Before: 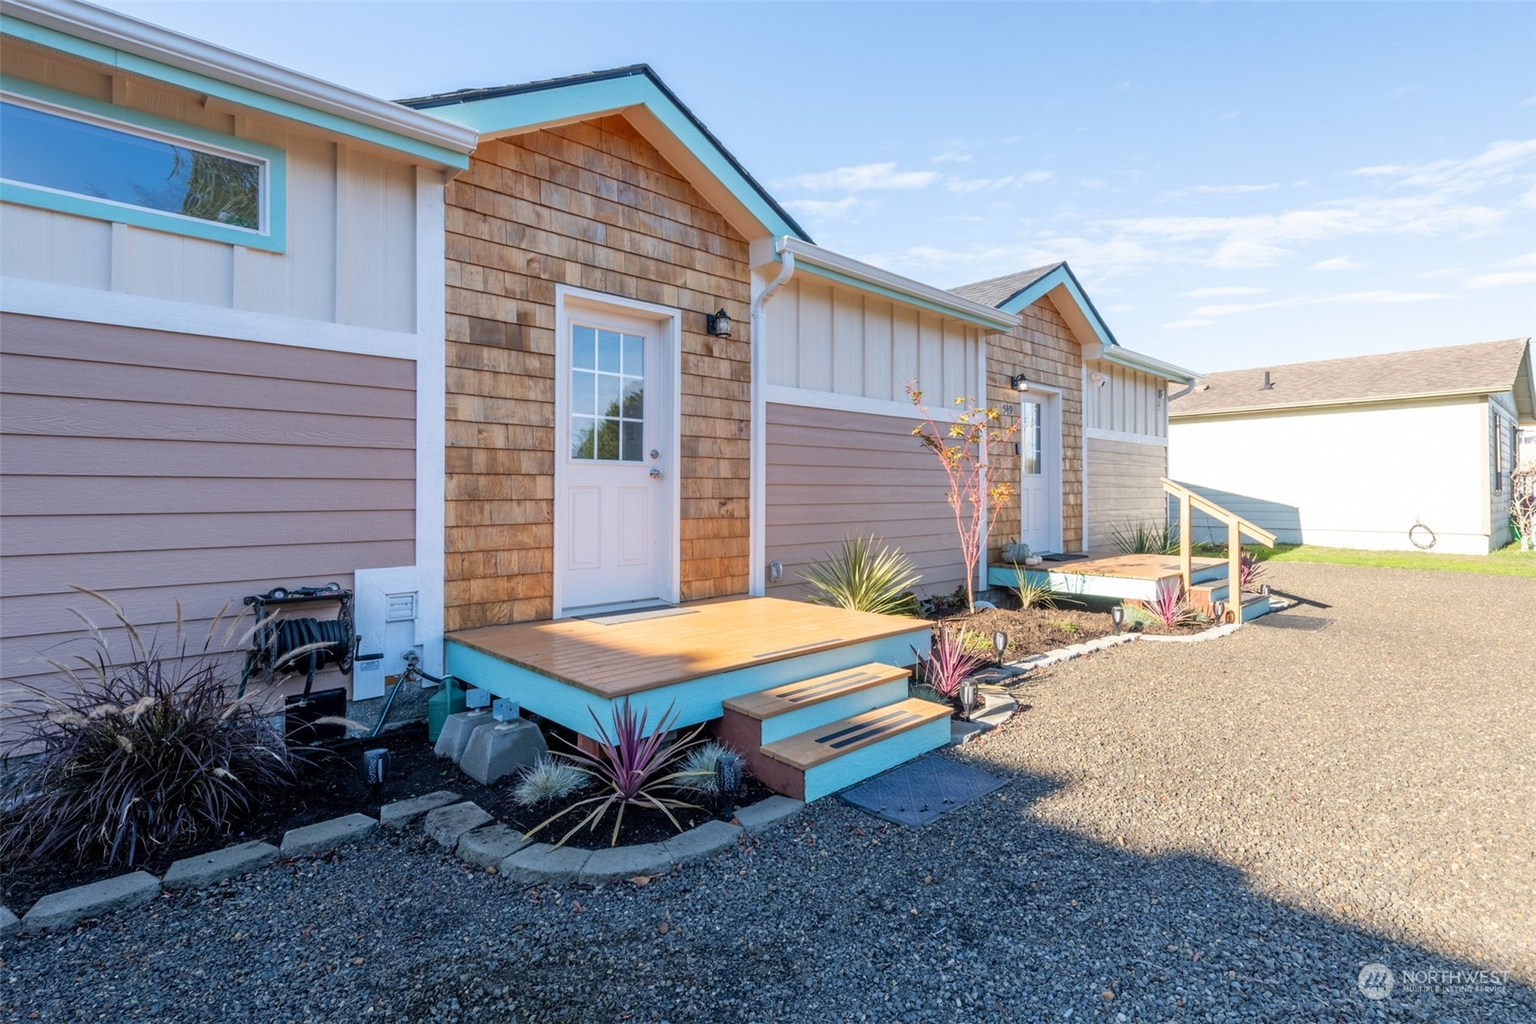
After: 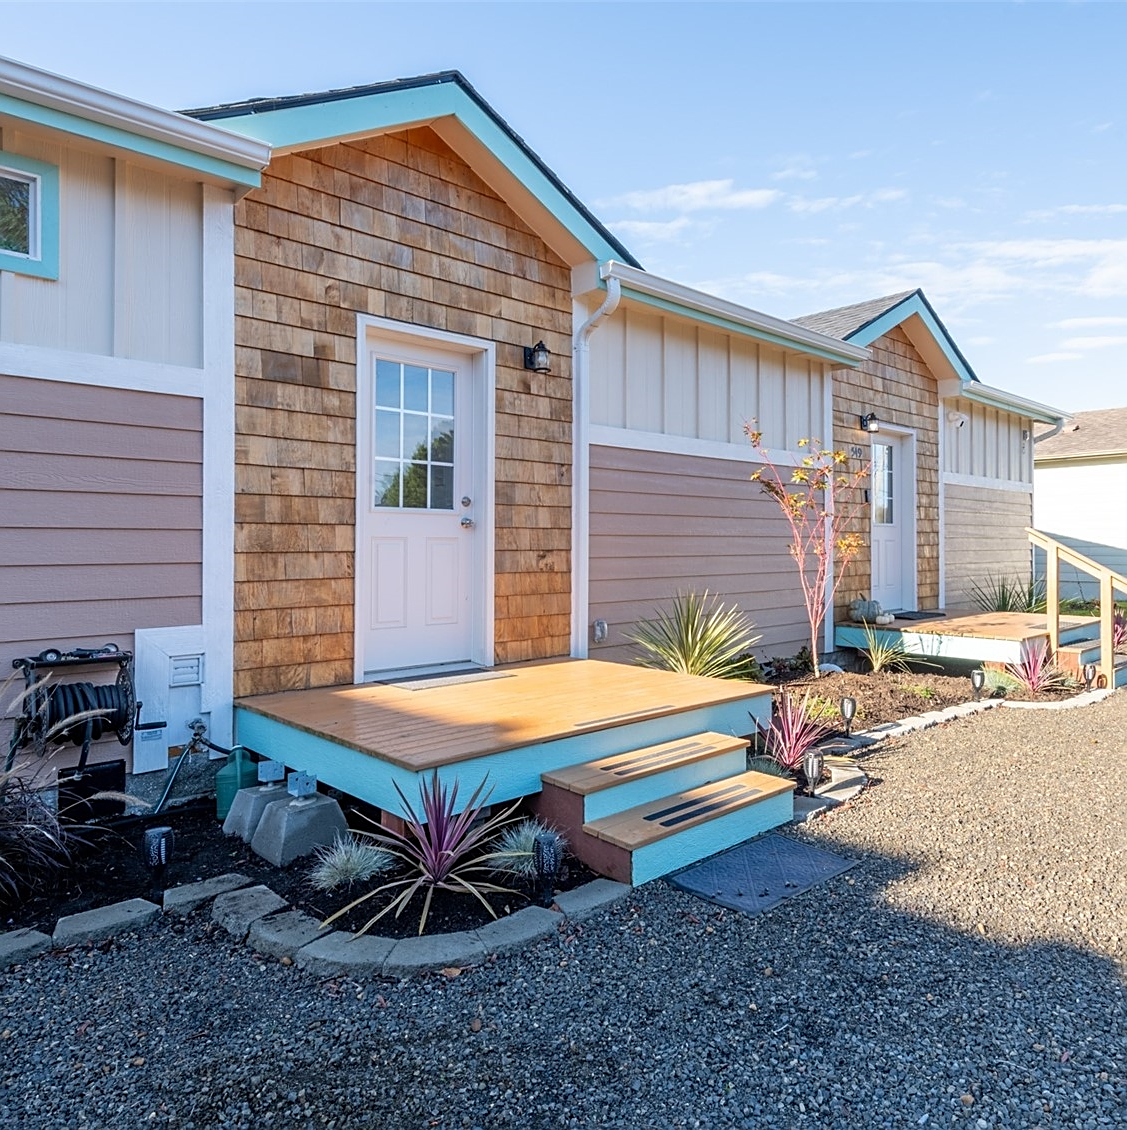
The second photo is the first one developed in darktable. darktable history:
sharpen: on, module defaults
crop and rotate: left 15.181%, right 18.407%
